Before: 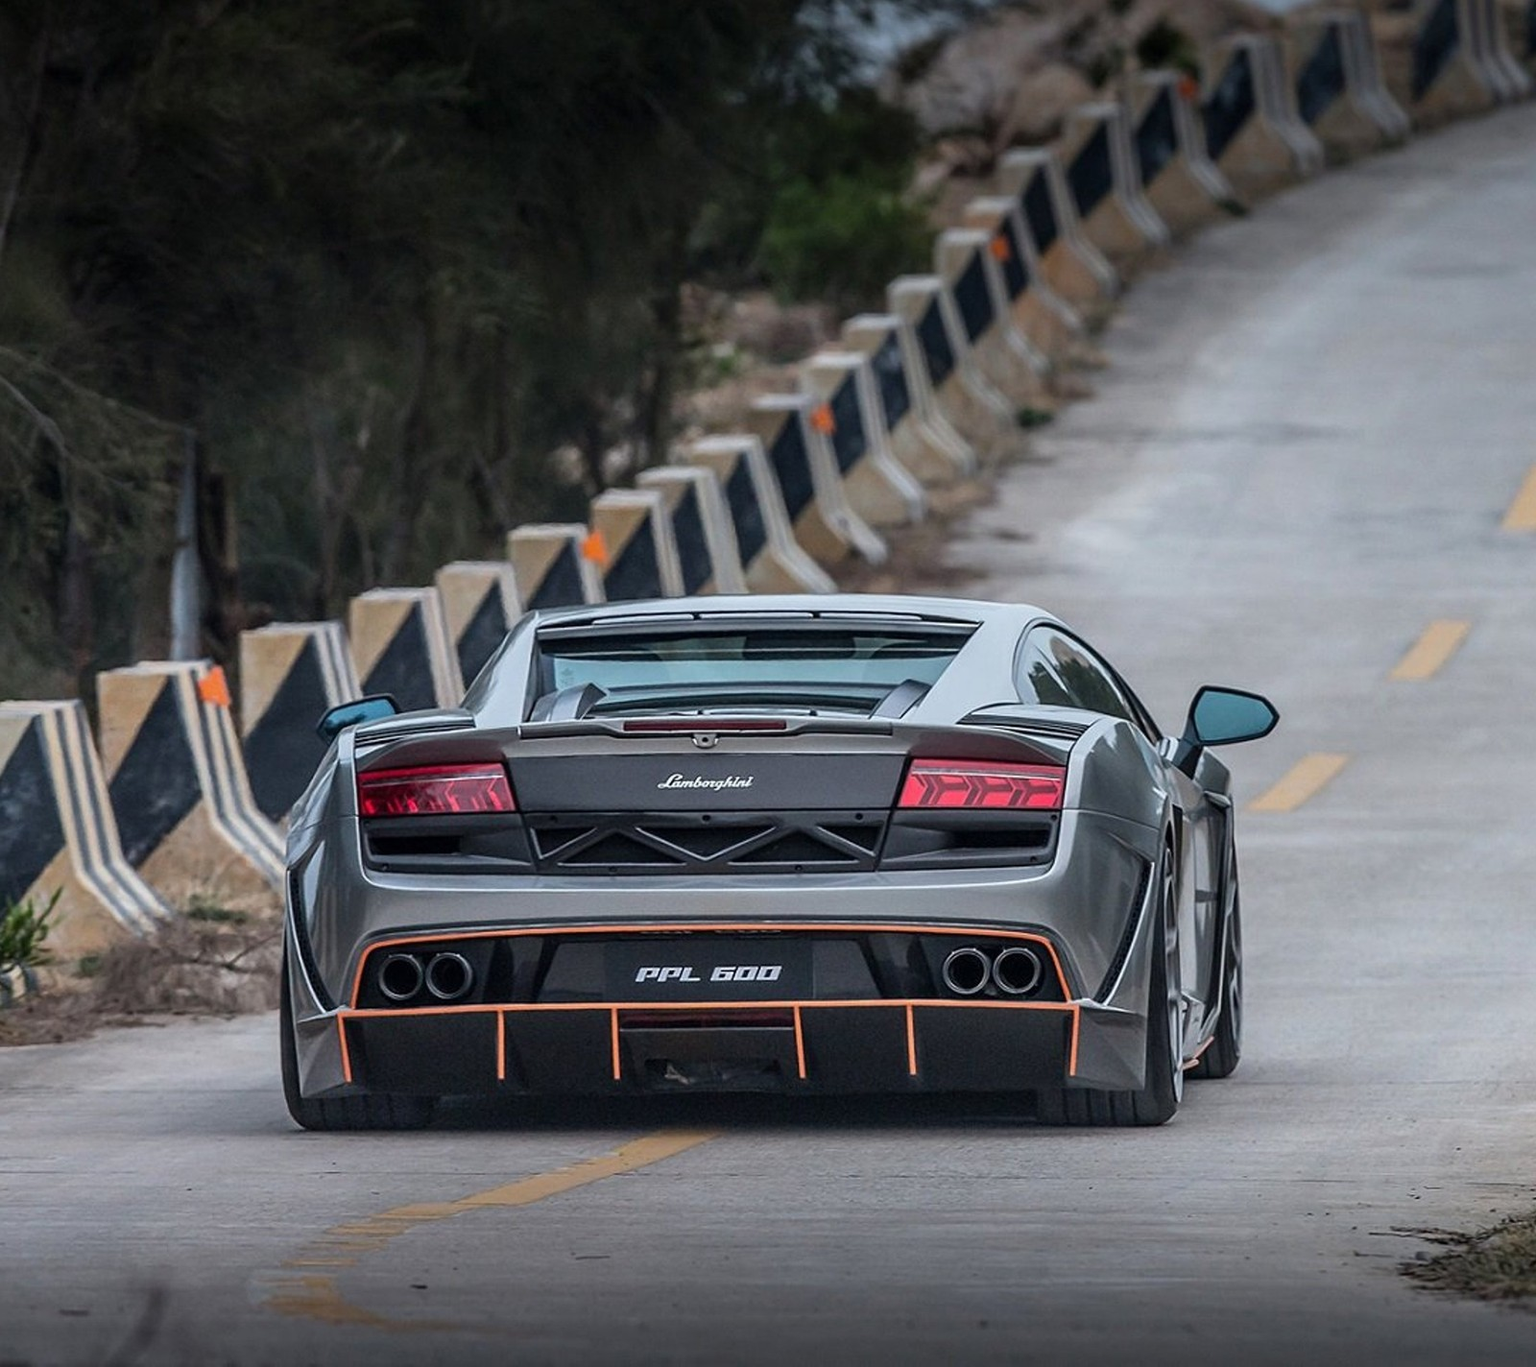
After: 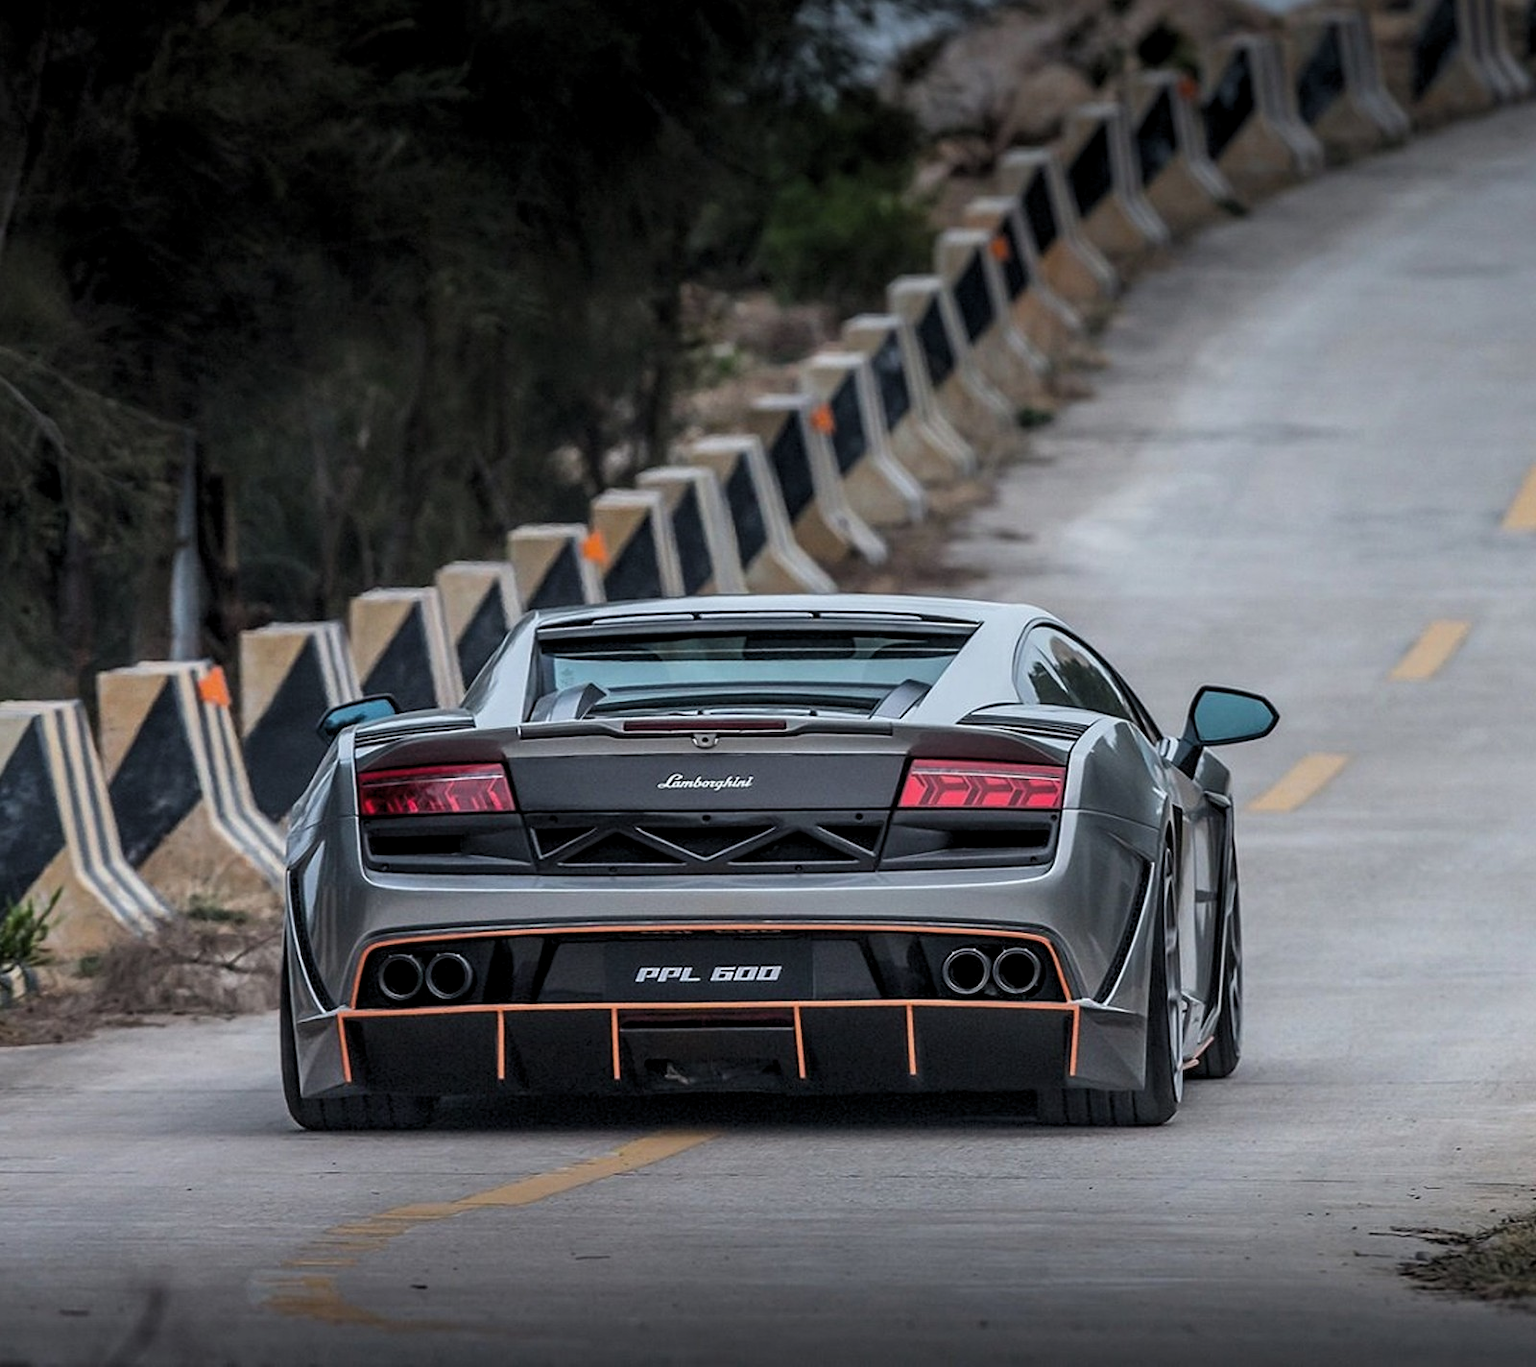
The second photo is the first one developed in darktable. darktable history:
levels: mode automatic, black 3.81%
